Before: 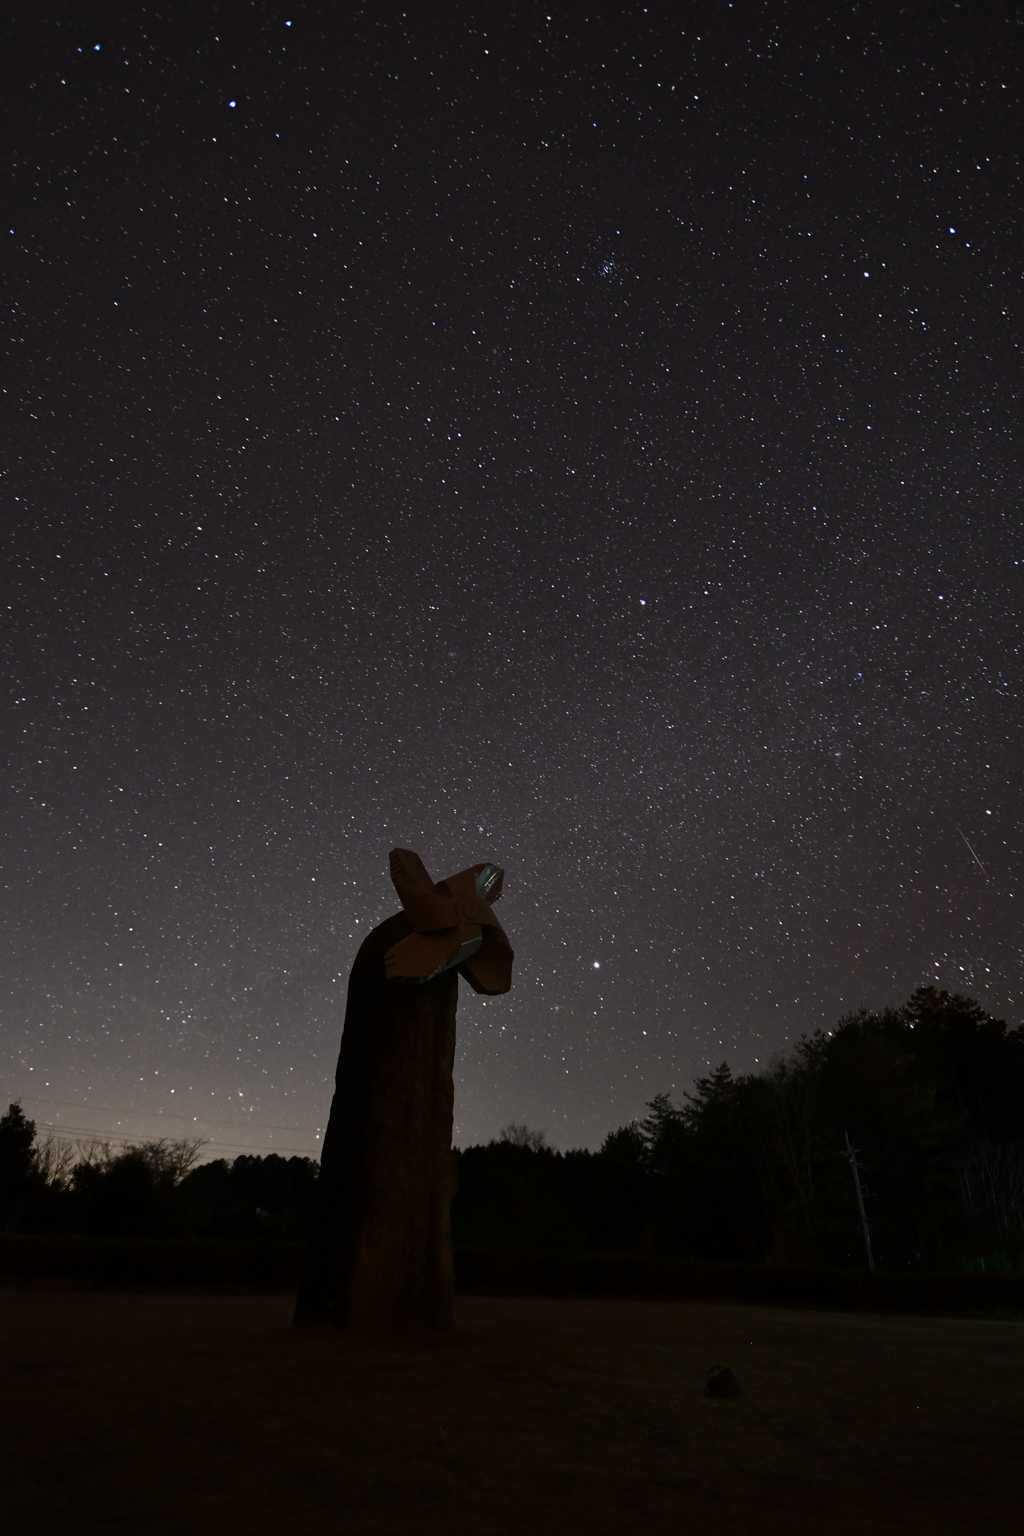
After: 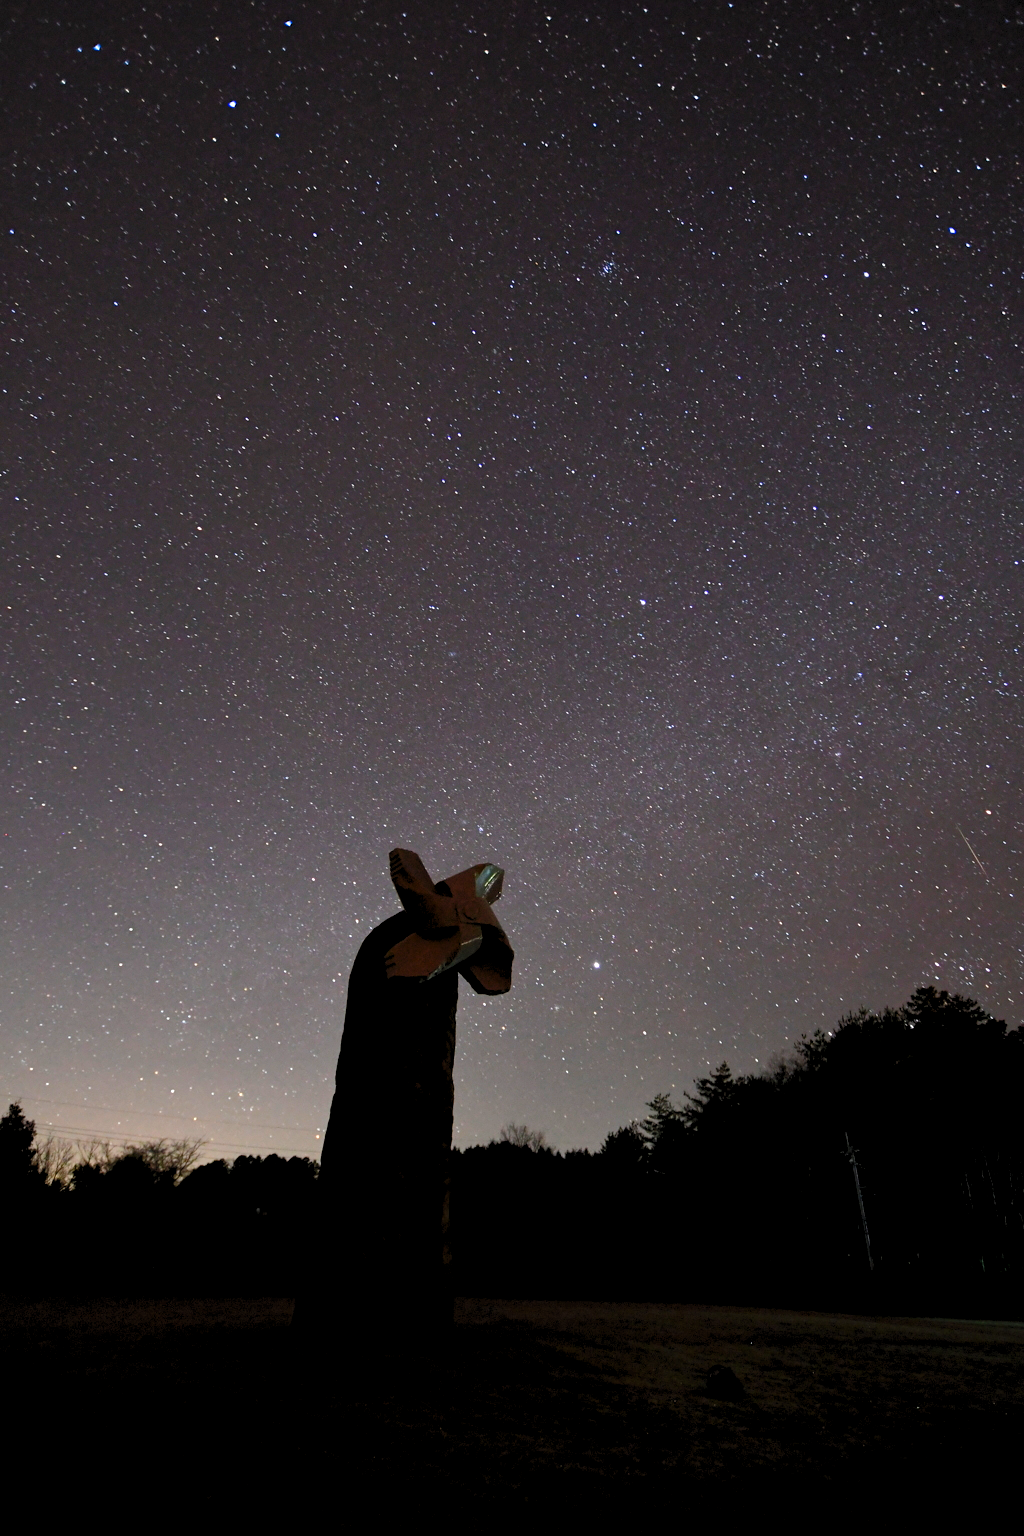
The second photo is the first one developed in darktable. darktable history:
levels: levels [0.036, 0.364, 0.827]
tone equalizer: on, module defaults
